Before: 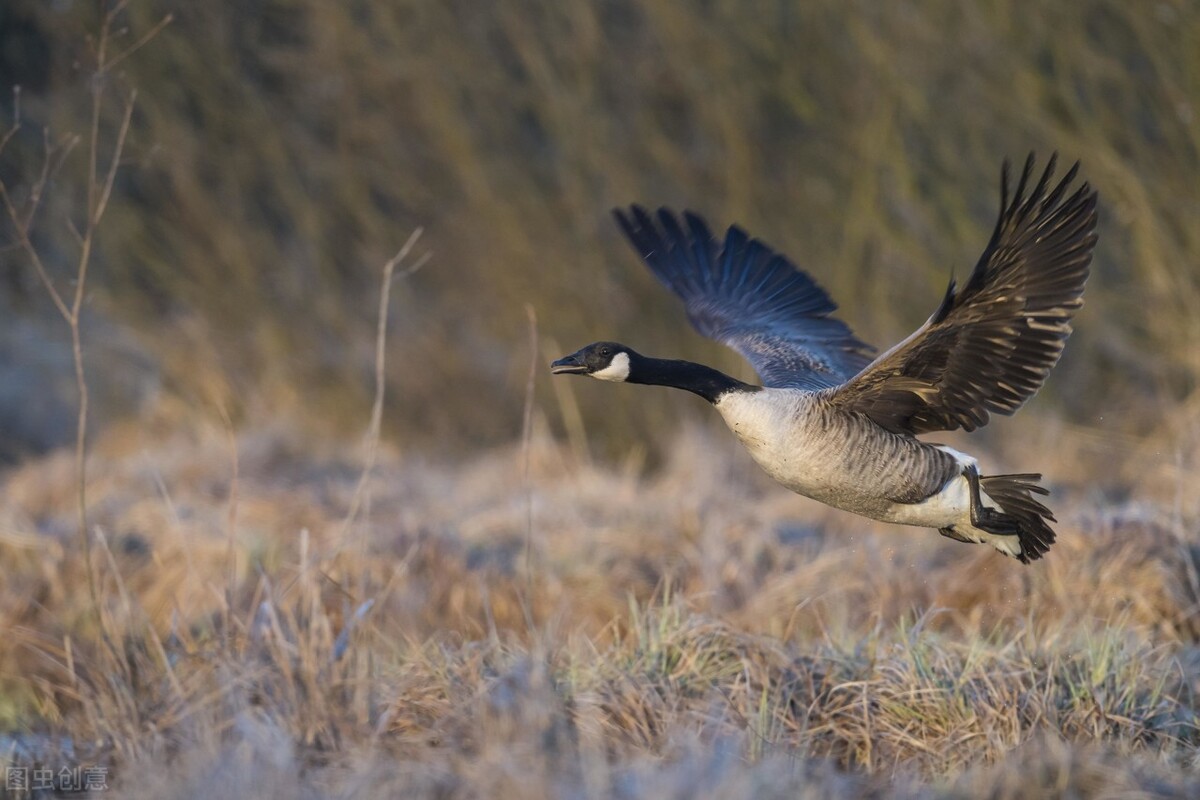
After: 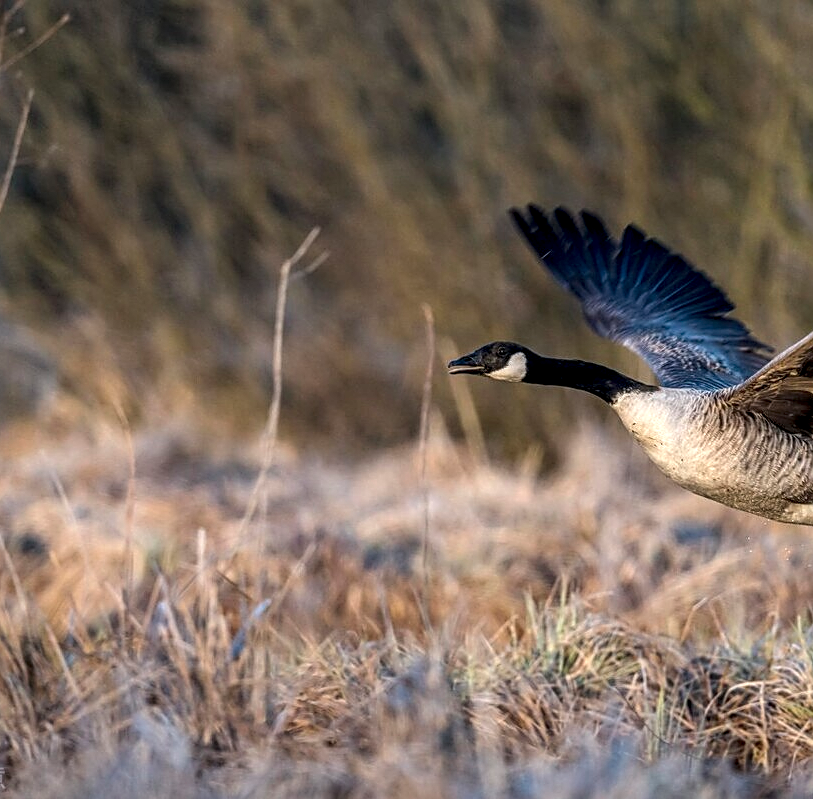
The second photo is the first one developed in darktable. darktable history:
crop and rotate: left 8.65%, right 23.561%
local contrast: highlights 2%, shadows 3%, detail 182%
sharpen: on, module defaults
